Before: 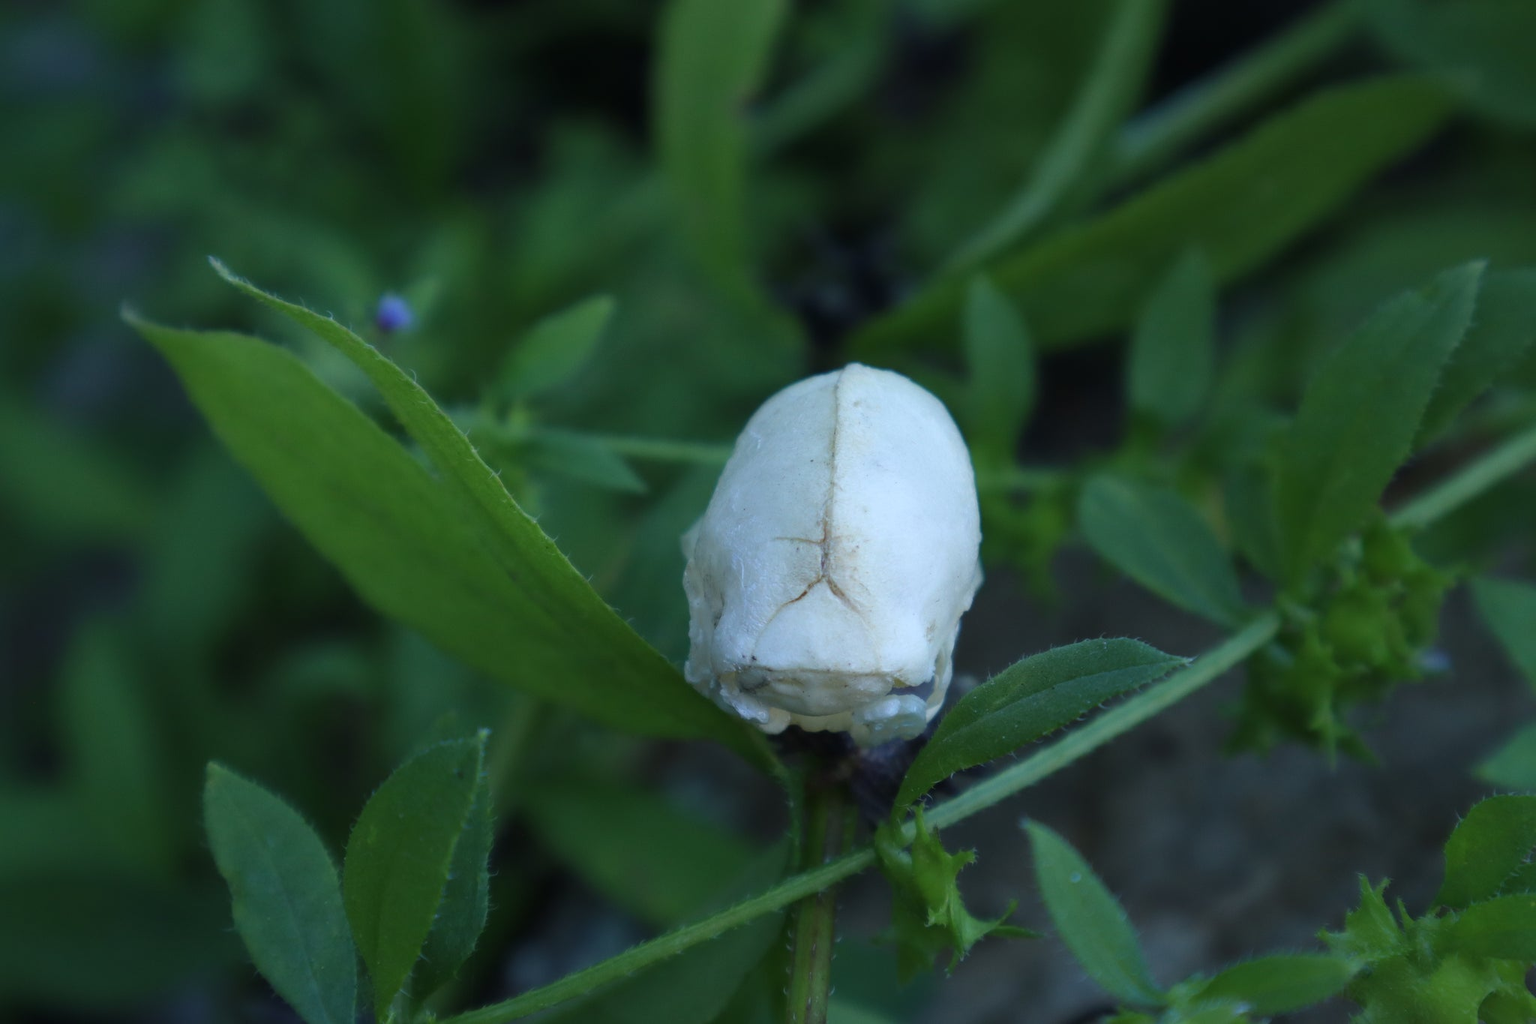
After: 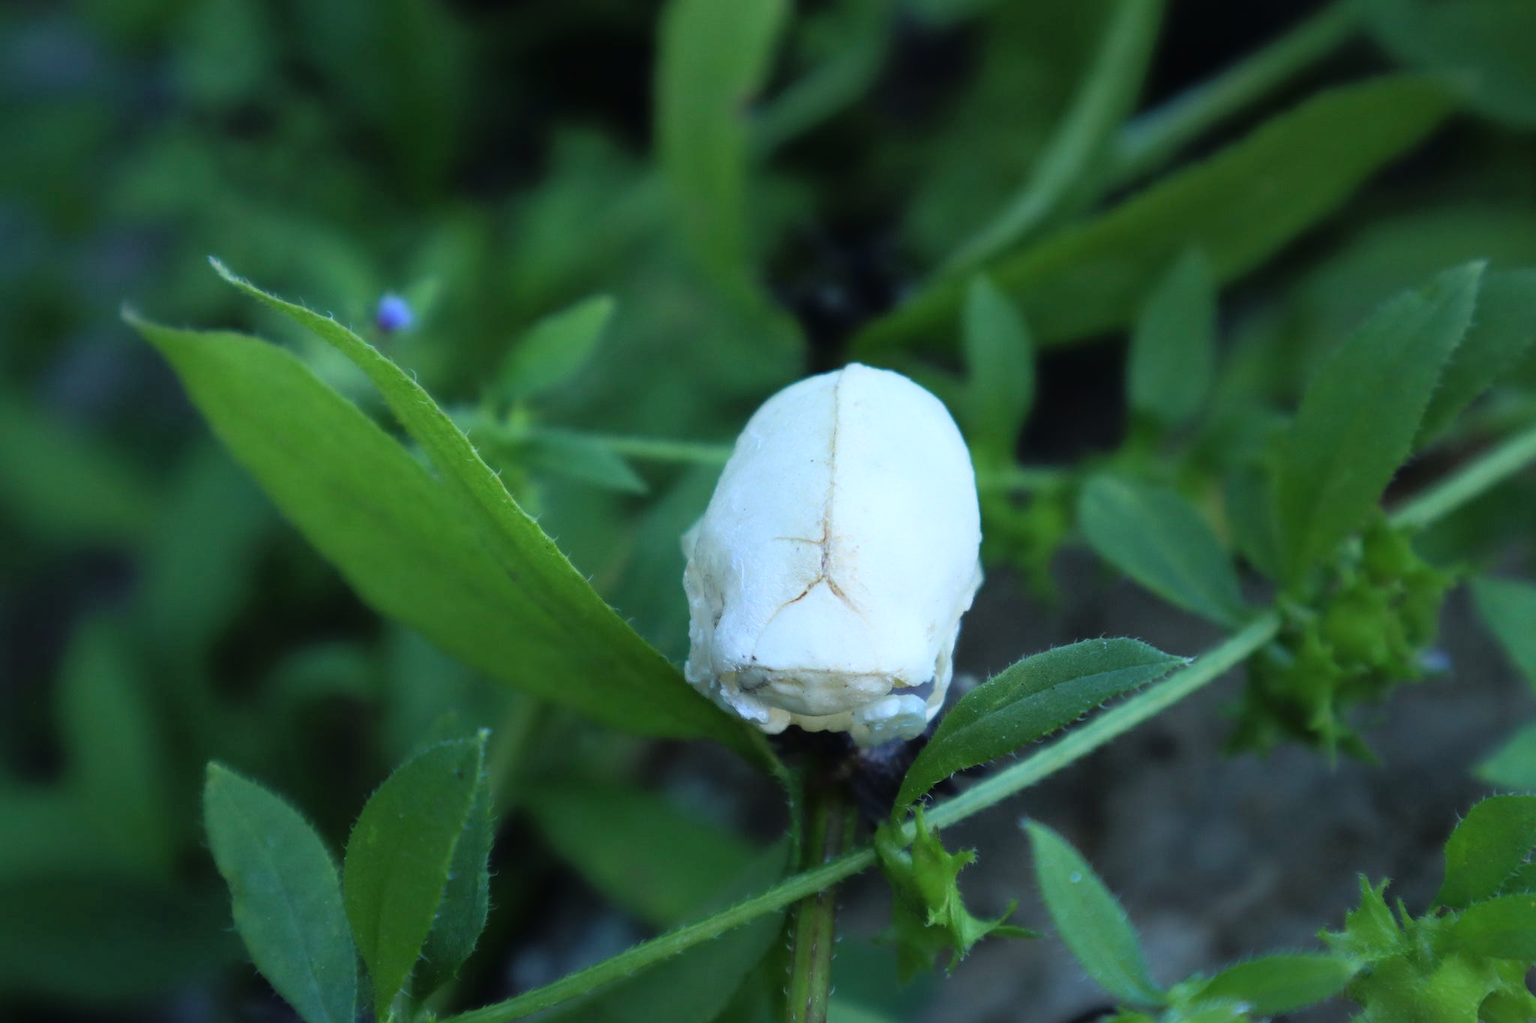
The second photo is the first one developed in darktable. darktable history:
tone curve: curves: ch0 [(0, 0.005) (0.103, 0.097) (0.18, 0.22) (0.4, 0.485) (0.5, 0.612) (0.668, 0.787) (0.823, 0.894) (1, 0.971)]; ch1 [(0, 0) (0.172, 0.123) (0.324, 0.253) (0.396, 0.388) (0.478, 0.461) (0.499, 0.498) (0.522, 0.528) (0.609, 0.686) (0.704, 0.818) (1, 1)]; ch2 [(0, 0) (0.411, 0.424) (0.496, 0.501) (0.515, 0.514) (0.555, 0.585) (0.641, 0.69) (1, 1)], color space Lab, linked channels, preserve colors none
tone equalizer: -8 EV -0.427 EV, -7 EV -0.402 EV, -6 EV -0.318 EV, -5 EV -0.239 EV, -3 EV 0.225 EV, -2 EV 0.342 EV, -1 EV 0.394 EV, +0 EV 0.403 EV
